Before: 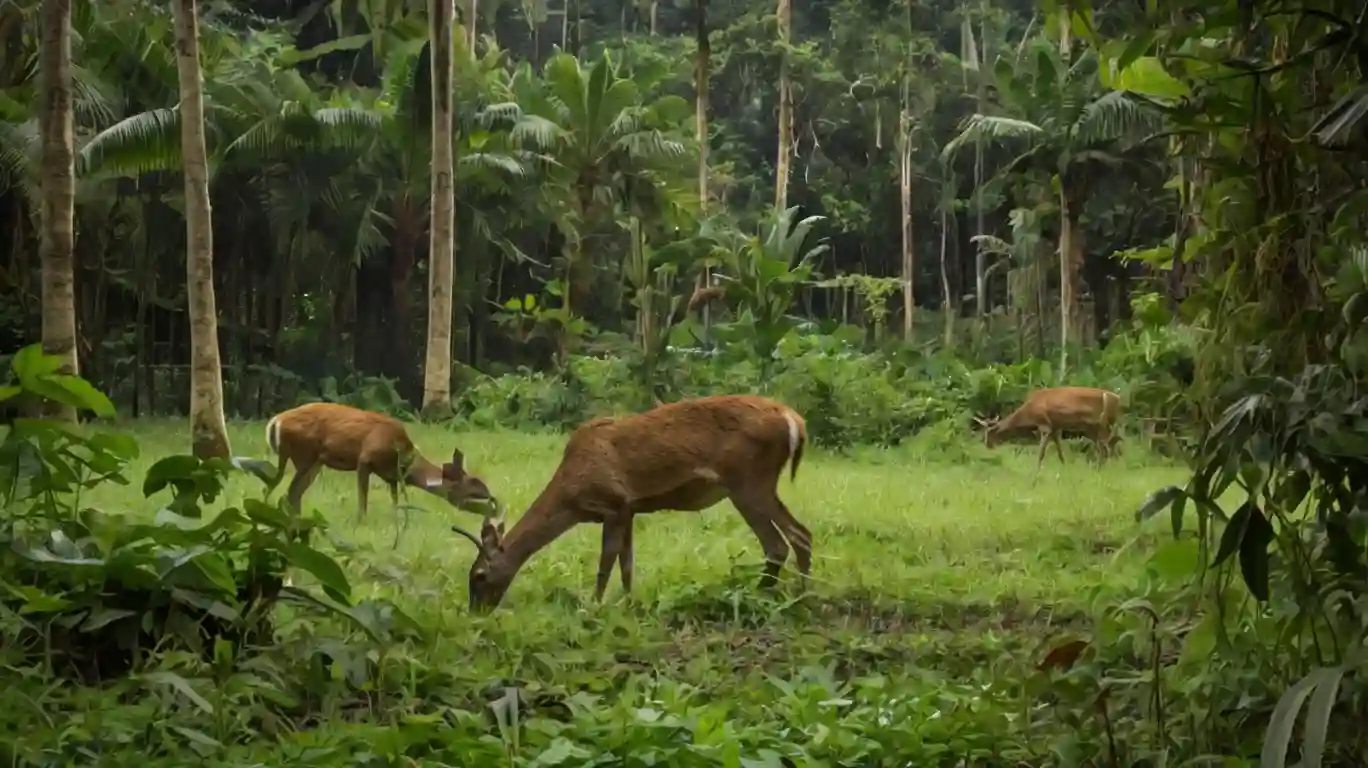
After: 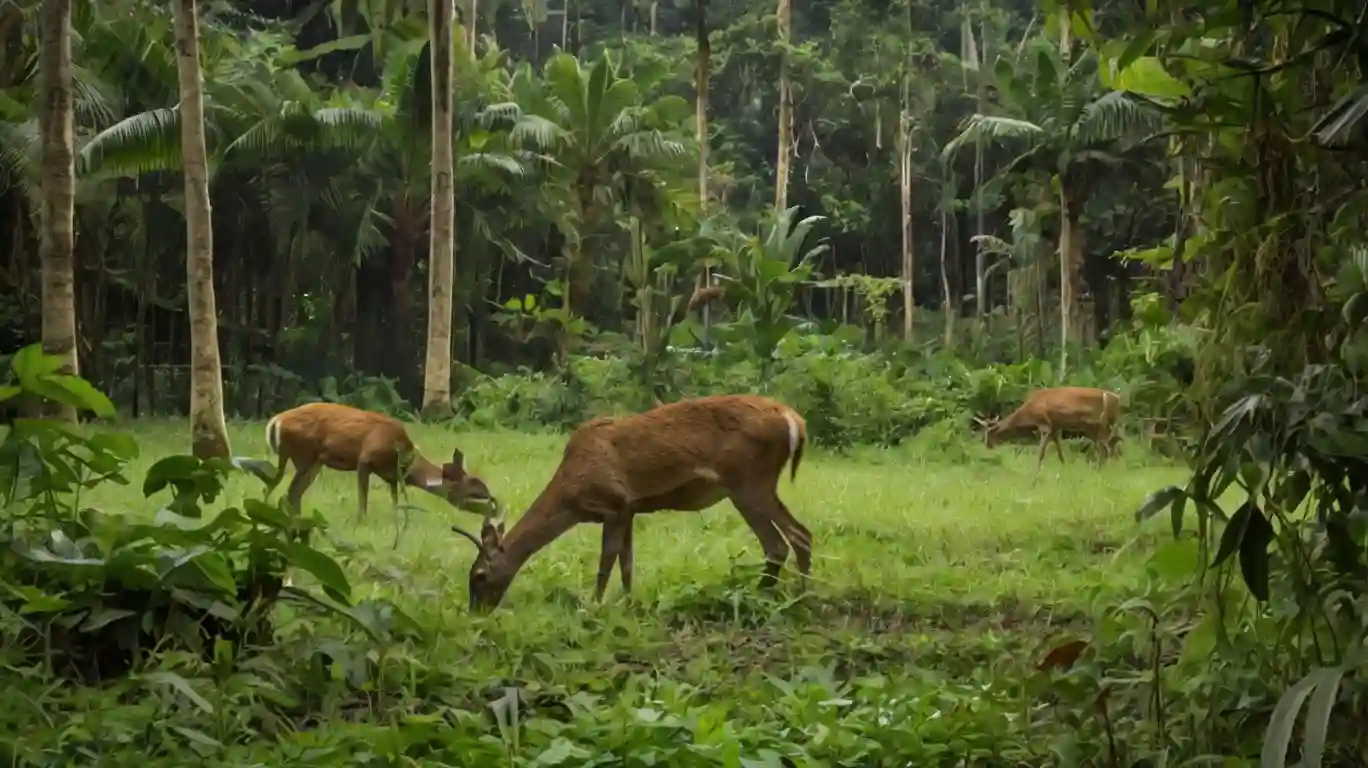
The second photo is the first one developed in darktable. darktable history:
shadows and highlights: shadows 20.95, highlights -37.43, soften with gaussian
